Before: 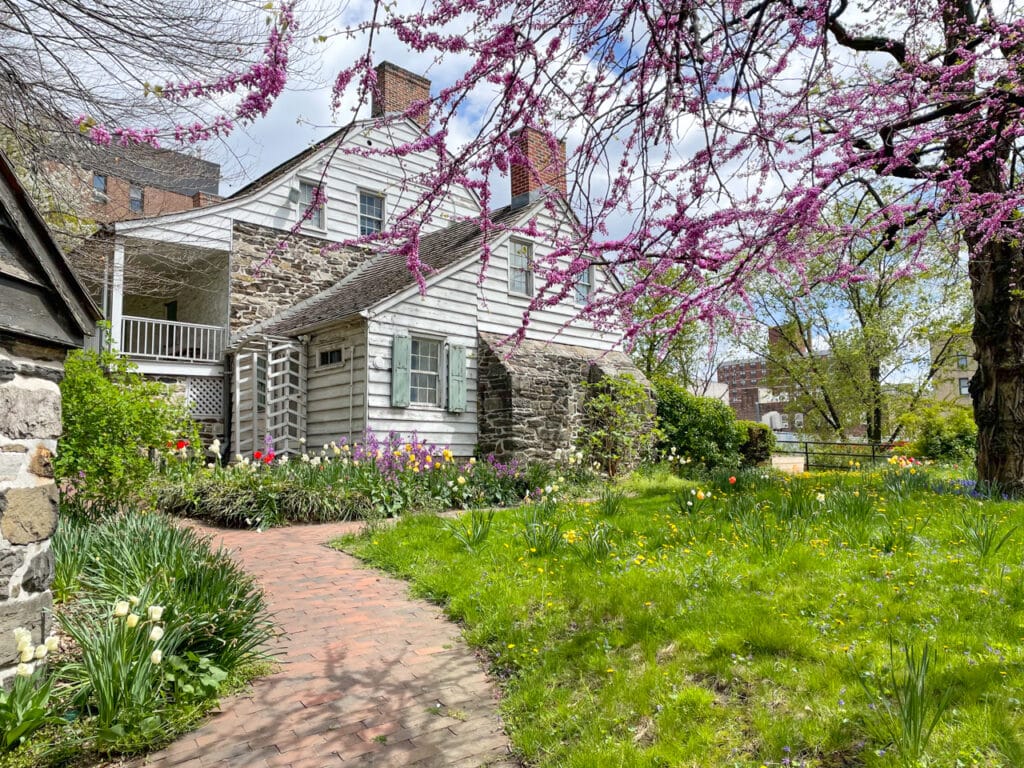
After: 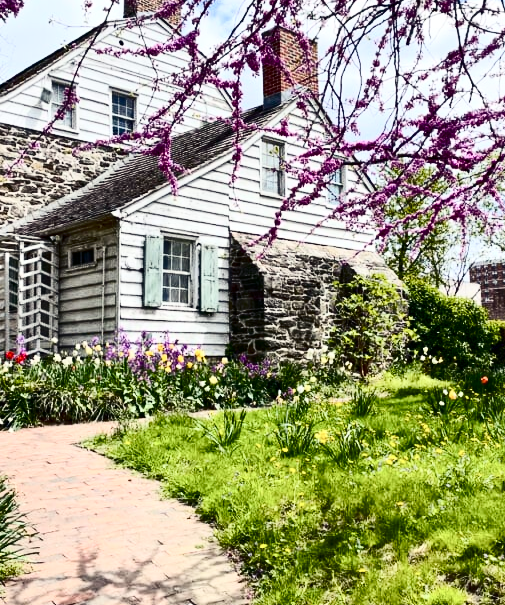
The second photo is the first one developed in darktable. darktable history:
crop and rotate: angle 0.012°, left 24.234%, top 13.064%, right 26.421%, bottom 8.075%
contrast brightness saturation: contrast 0.504, saturation -0.096
color balance rgb: shadows lift › luminance -21.975%, shadows lift › chroma 6.673%, shadows lift › hue 269.73°, perceptual saturation grading › global saturation 20%, perceptual saturation grading › highlights -25.085%, perceptual saturation grading › shadows 49.631%
